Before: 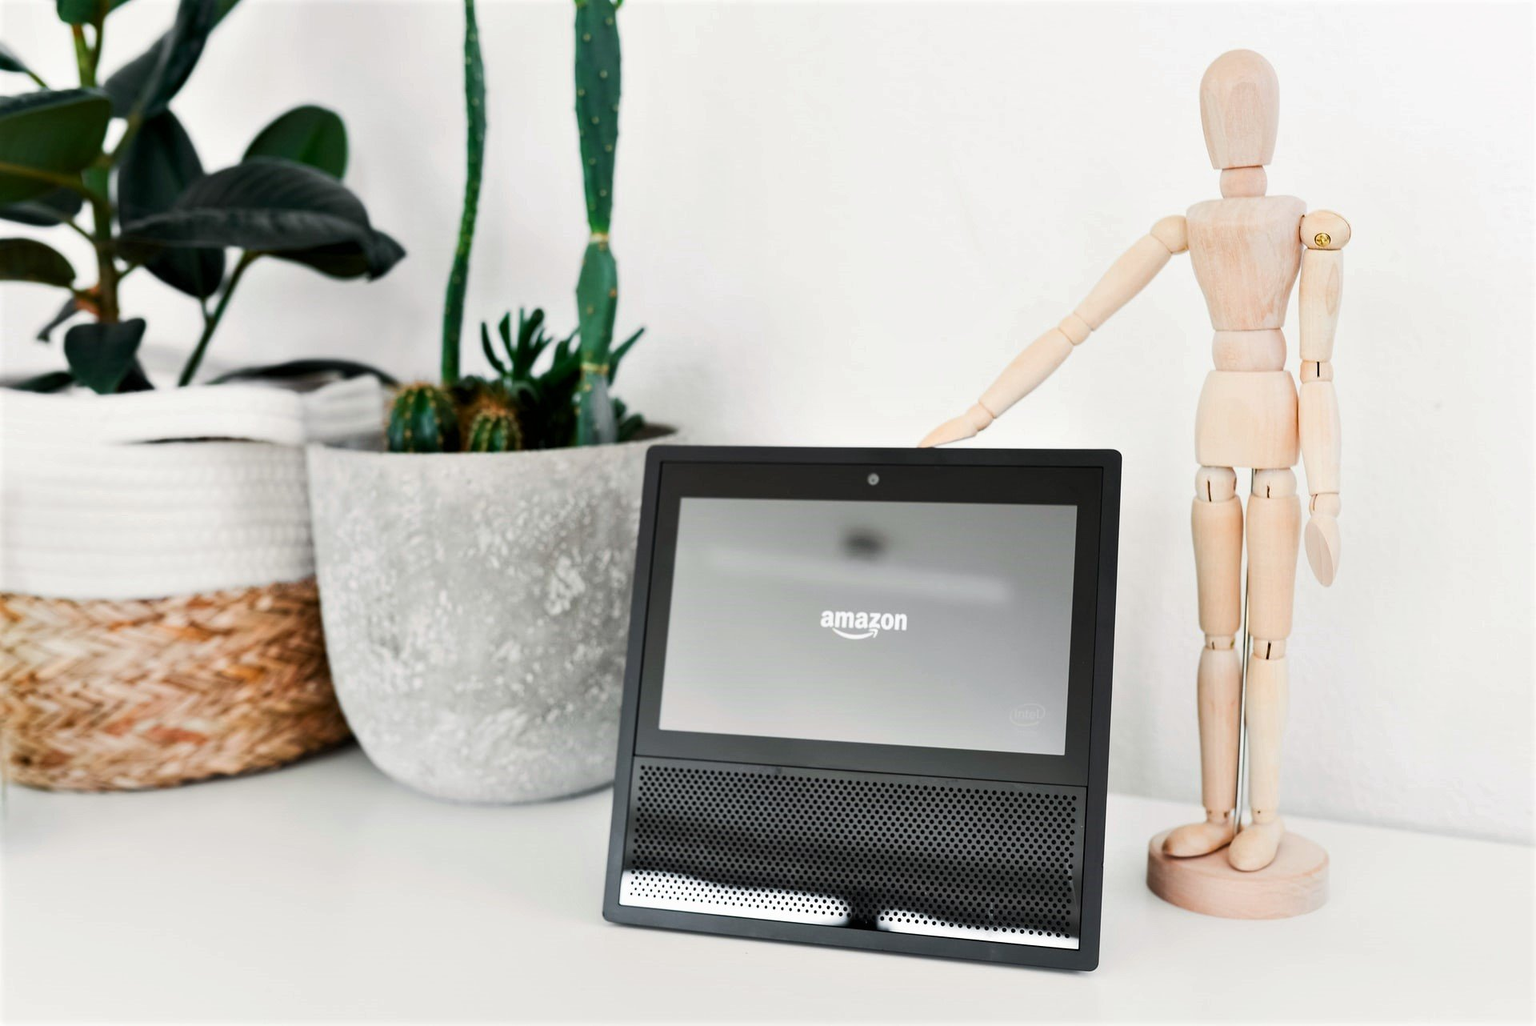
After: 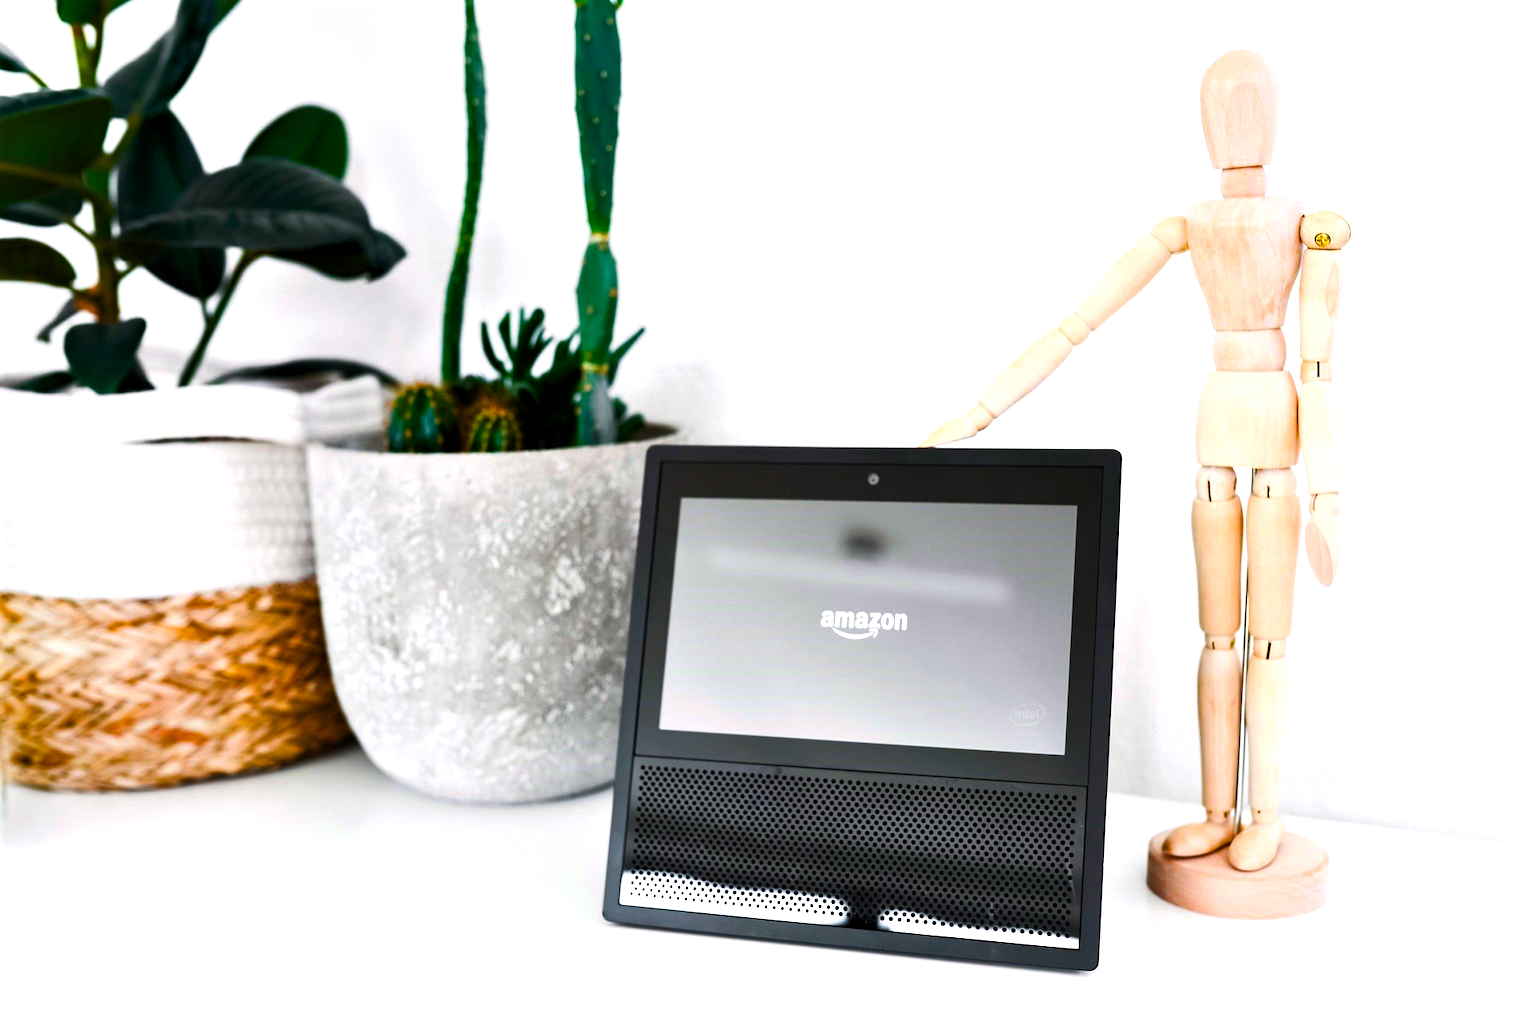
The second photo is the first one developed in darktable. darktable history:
white balance: red 1.004, blue 1.024
color balance rgb: linear chroma grading › global chroma 9%, perceptual saturation grading › global saturation 36%, perceptual saturation grading › shadows 35%, perceptual brilliance grading › global brilliance 15%, perceptual brilliance grading › shadows -35%, global vibrance 15%
